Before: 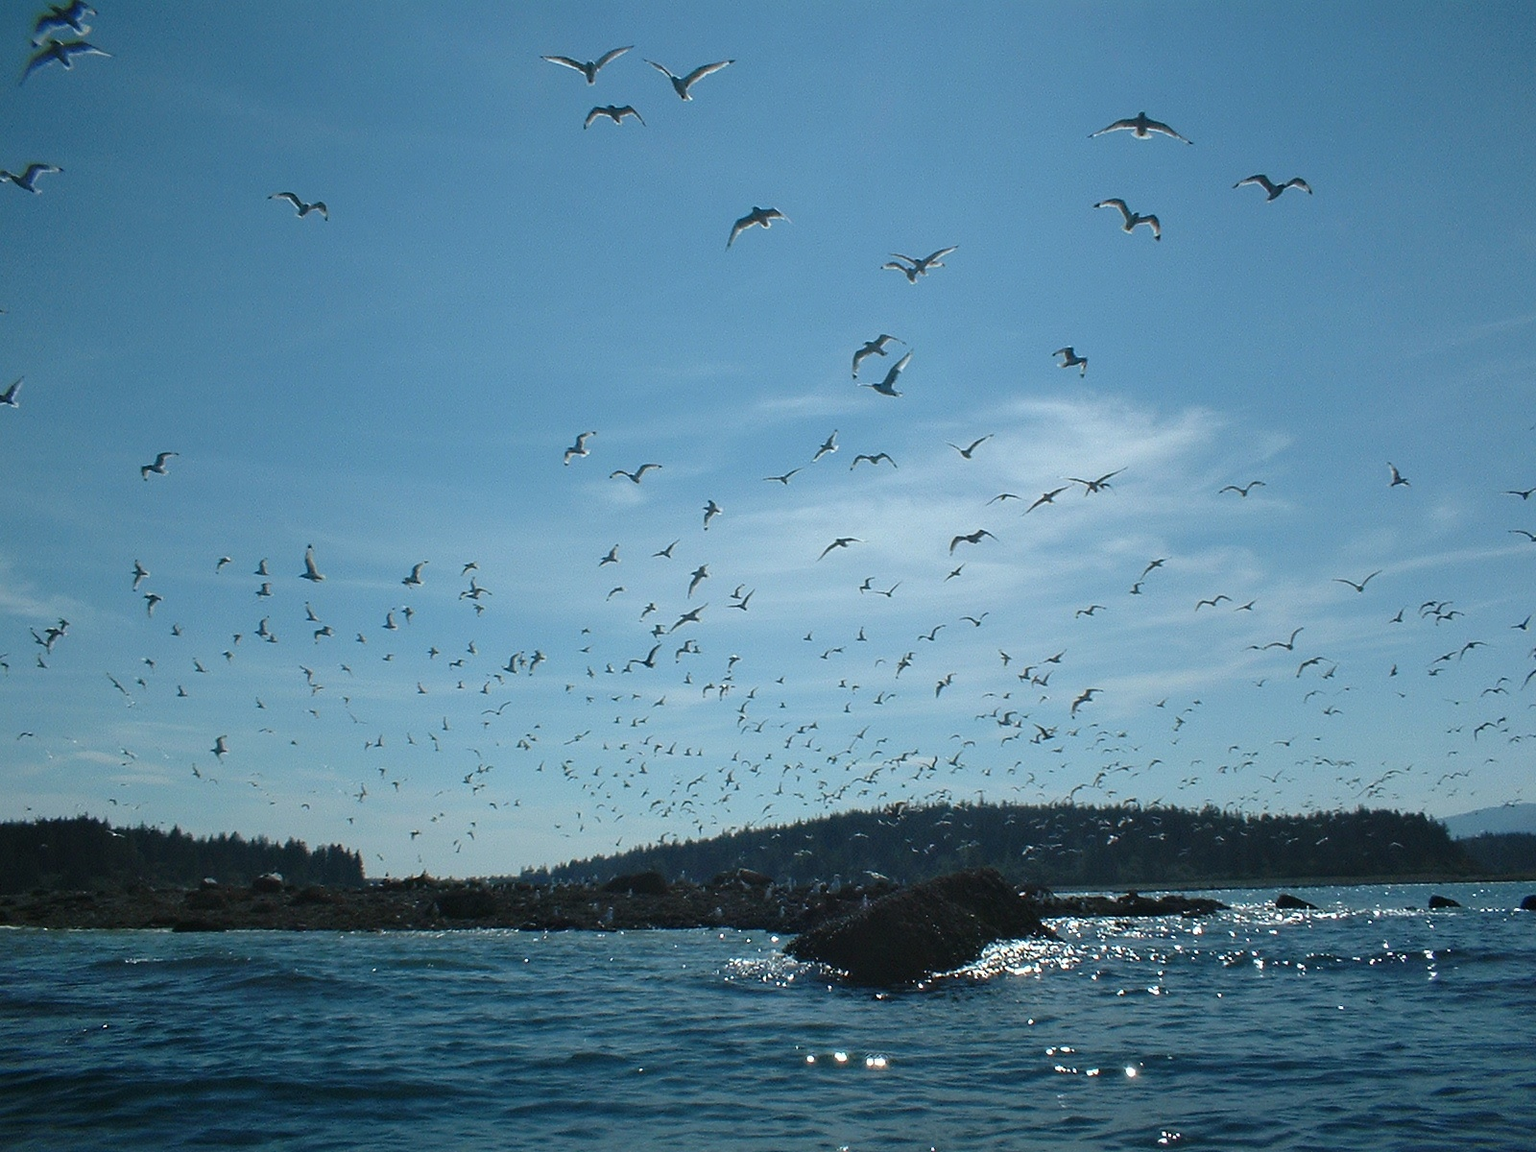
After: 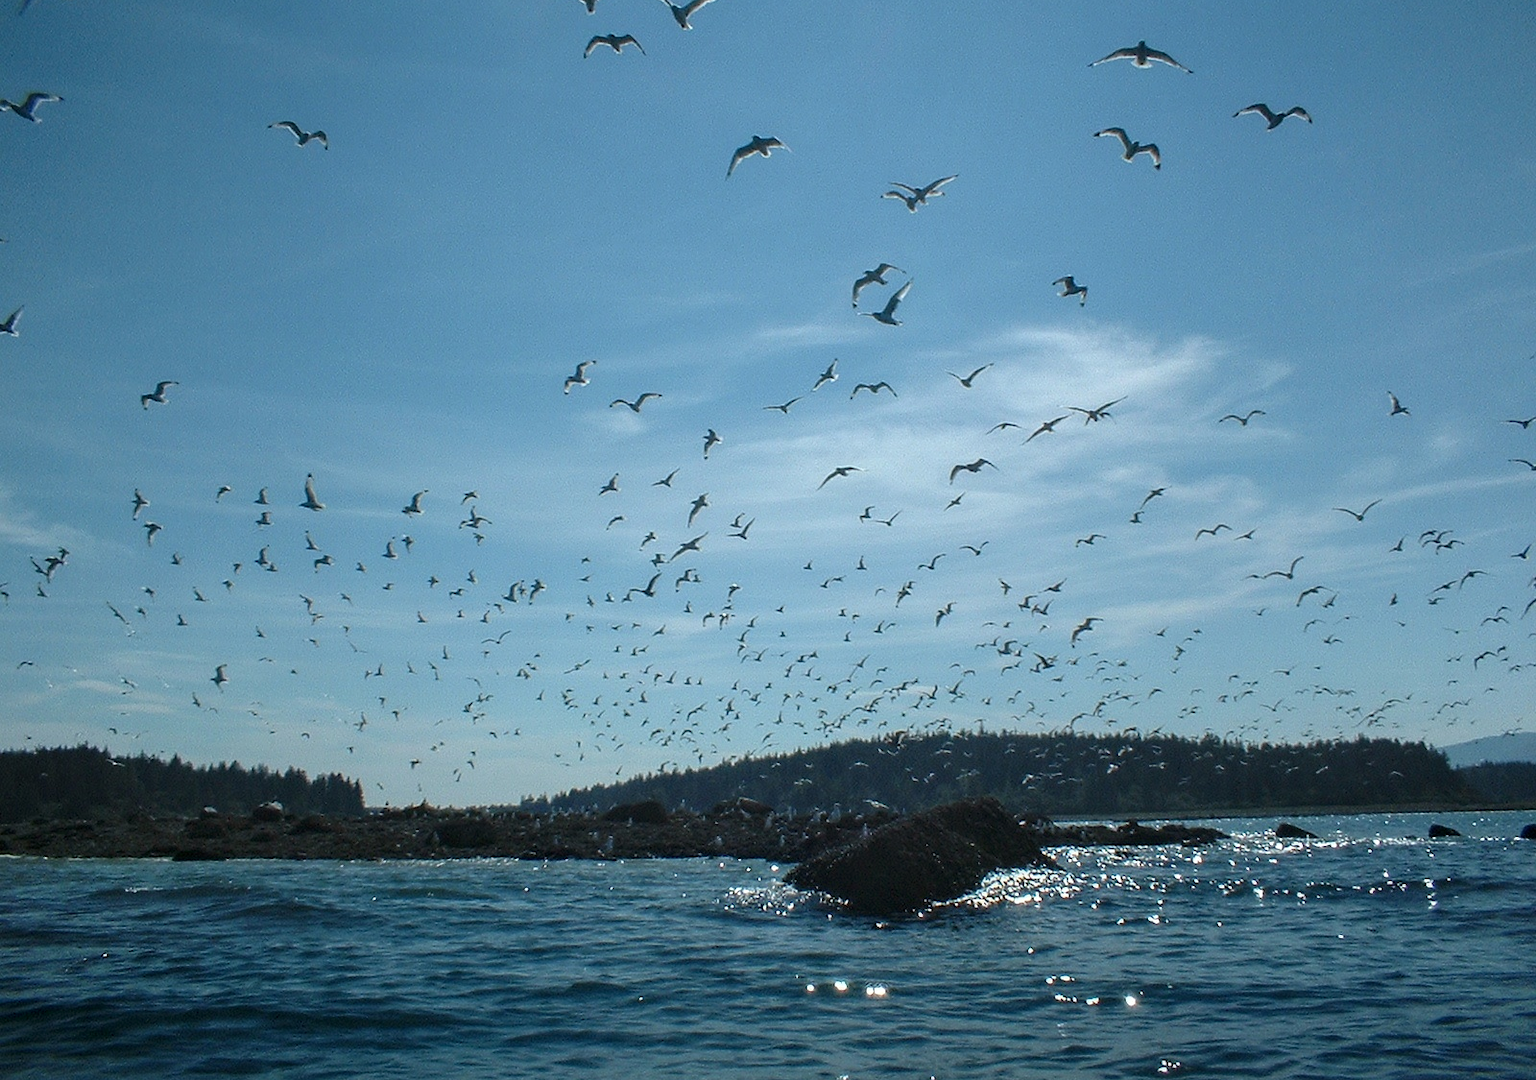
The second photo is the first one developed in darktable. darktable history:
local contrast: on, module defaults
crop and rotate: top 6.25%
